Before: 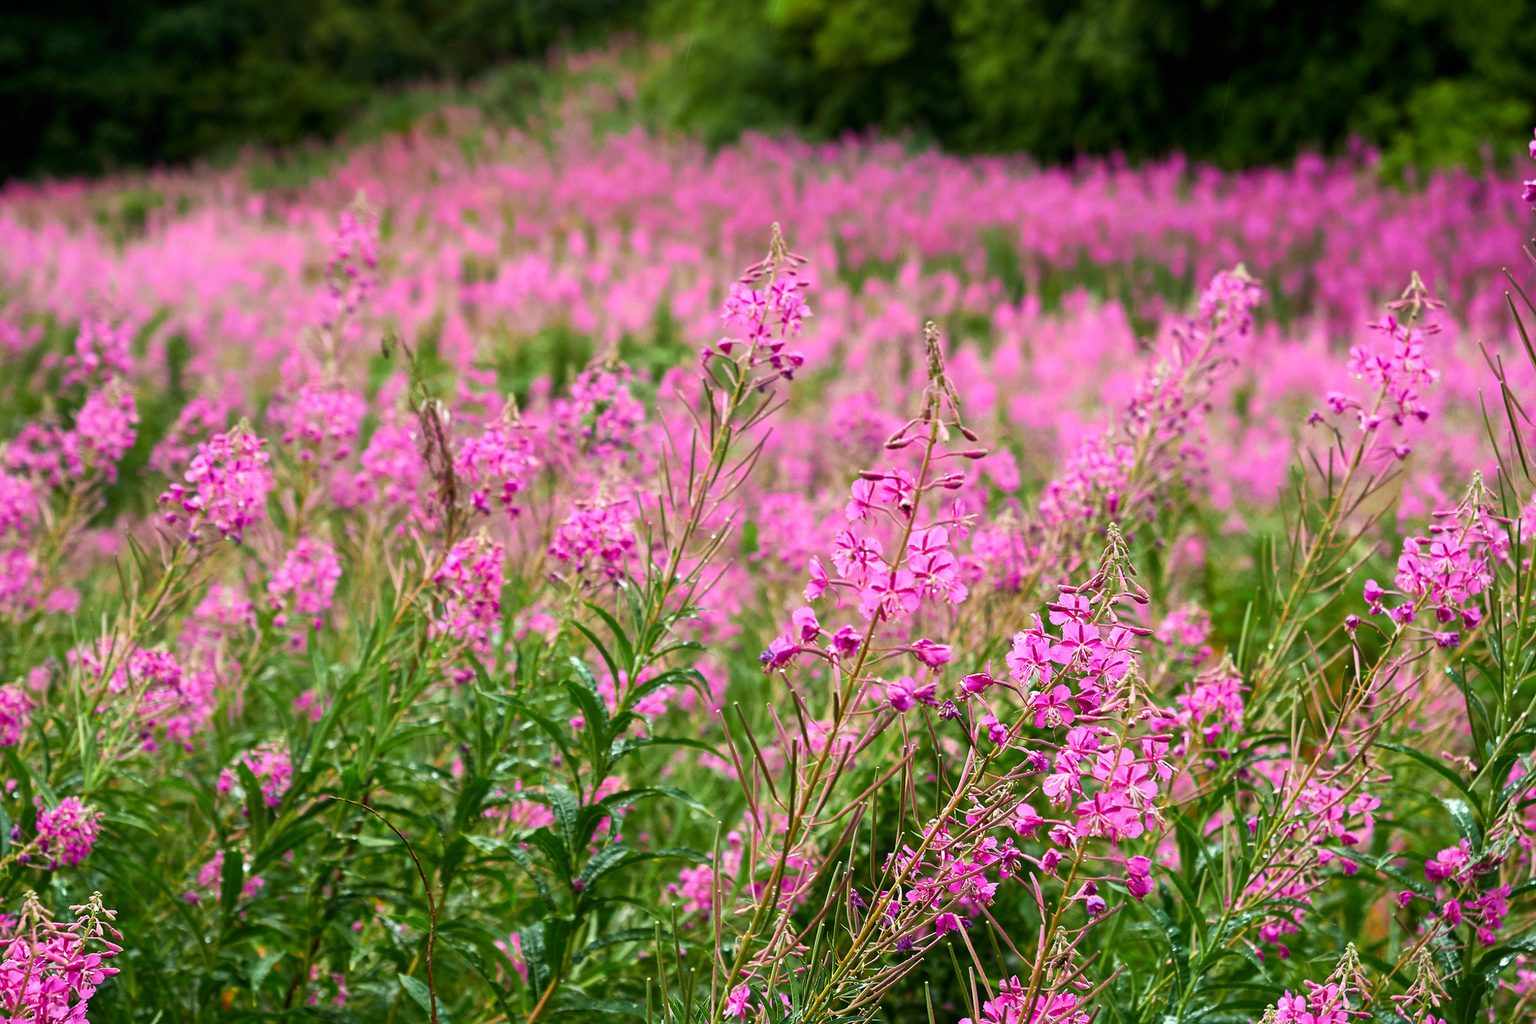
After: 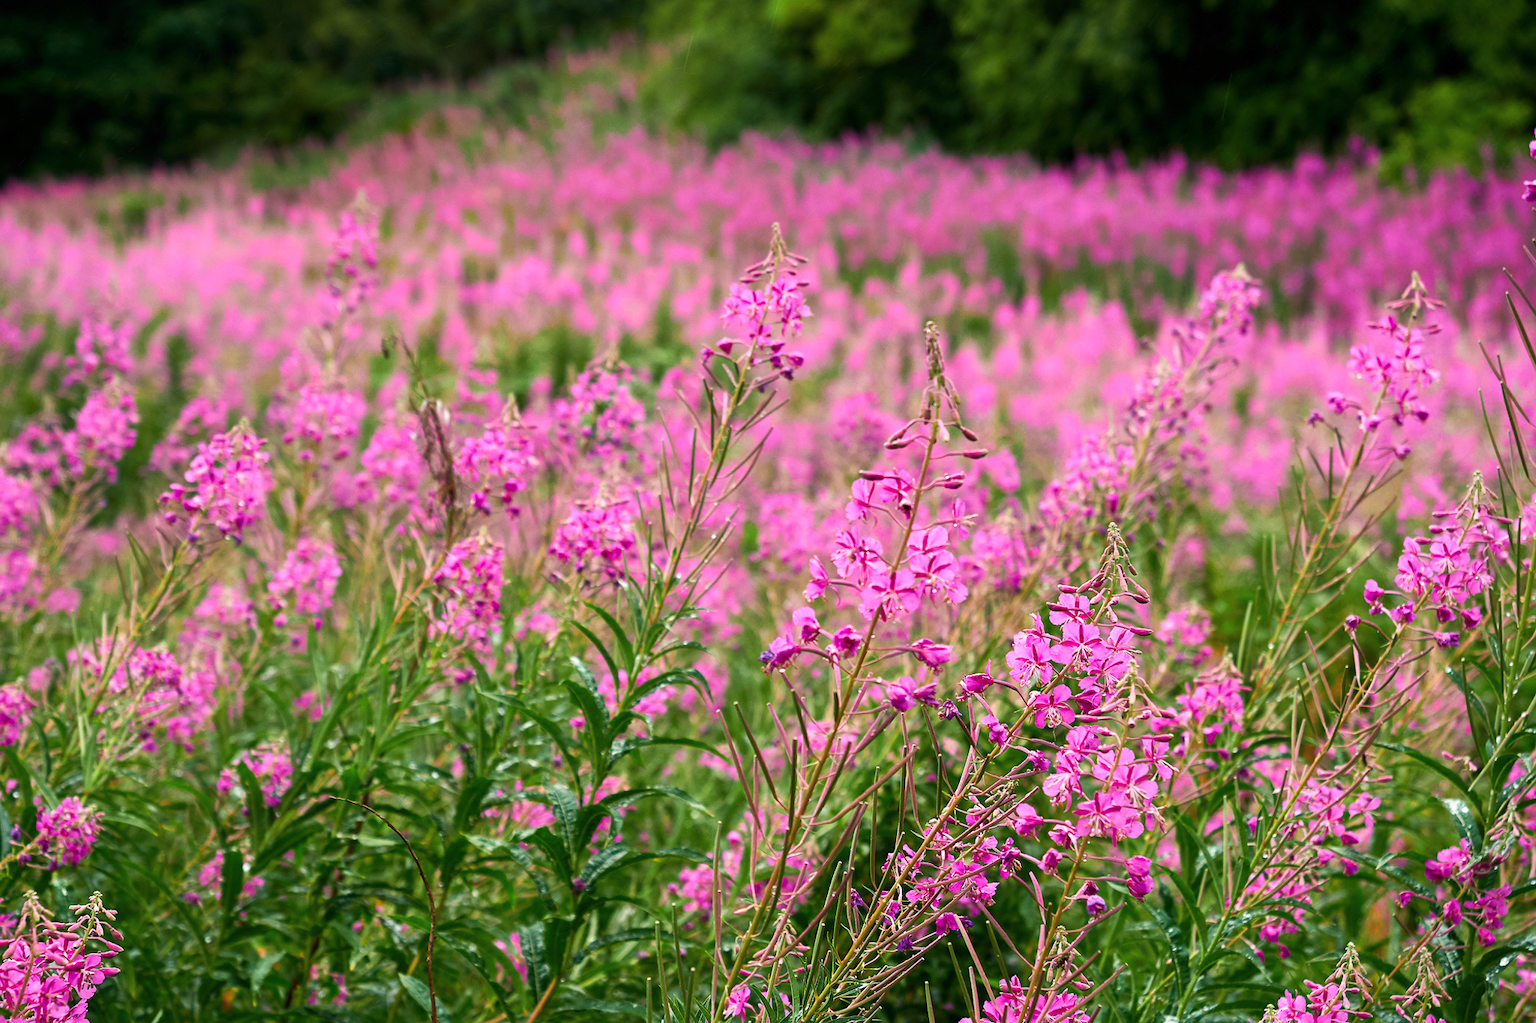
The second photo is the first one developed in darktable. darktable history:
rotate and perspective: automatic cropping off
color balance: on, module defaults
color balance rgb: shadows lift › chroma 1.41%, shadows lift › hue 260°, power › chroma 0.5%, power › hue 260°, highlights gain › chroma 1%, highlights gain › hue 27°, saturation formula JzAzBz (2021)
tone equalizer: on, module defaults
